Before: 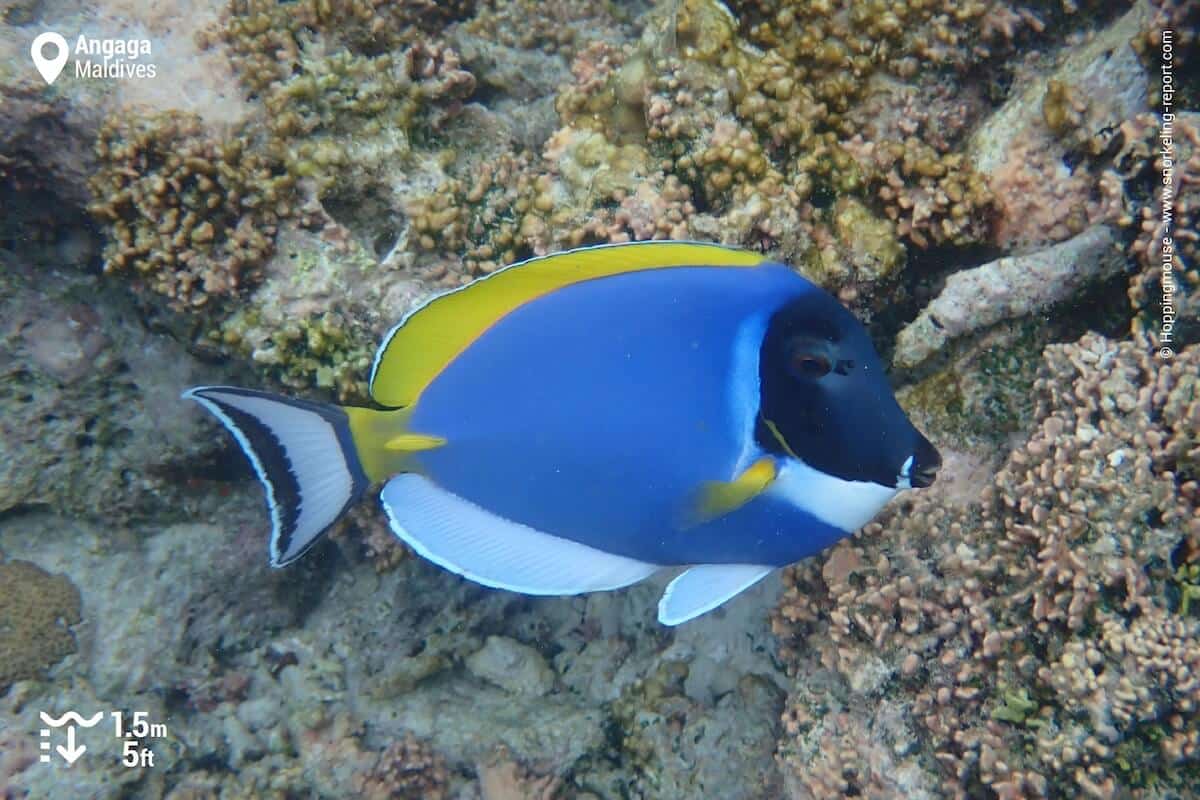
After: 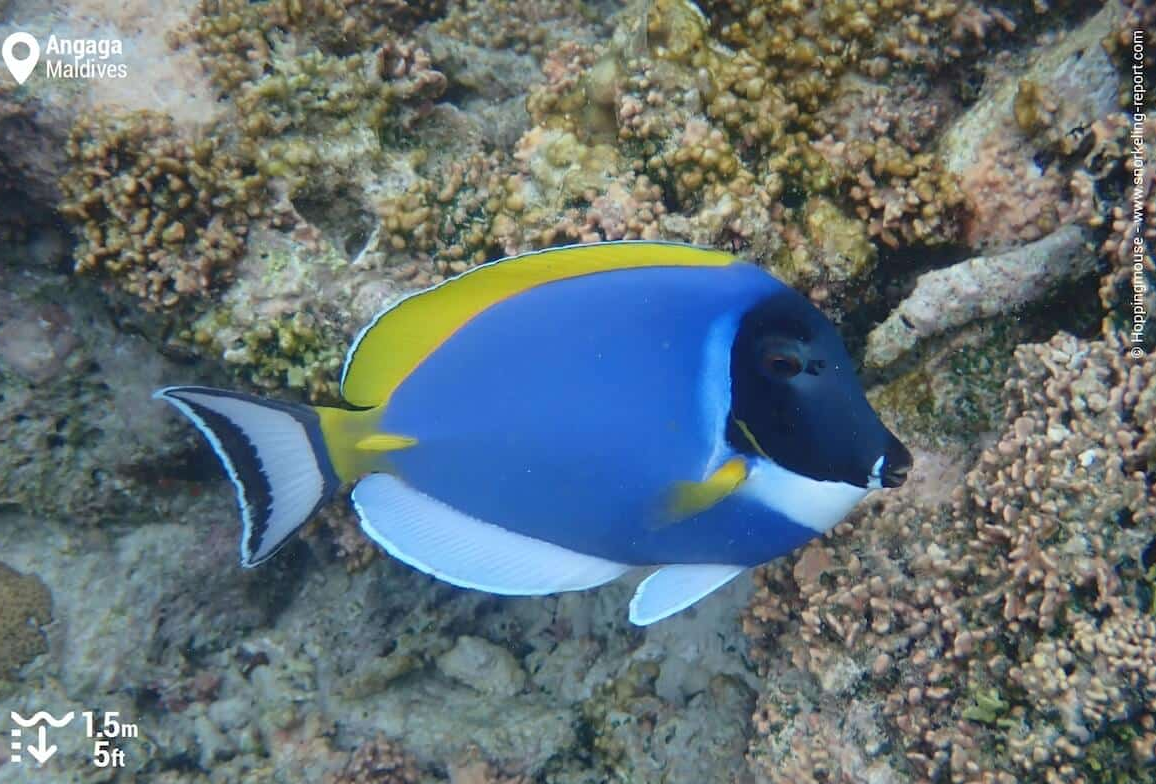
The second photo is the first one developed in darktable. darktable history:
crop and rotate: left 2.494%, right 1.171%, bottom 1.922%
